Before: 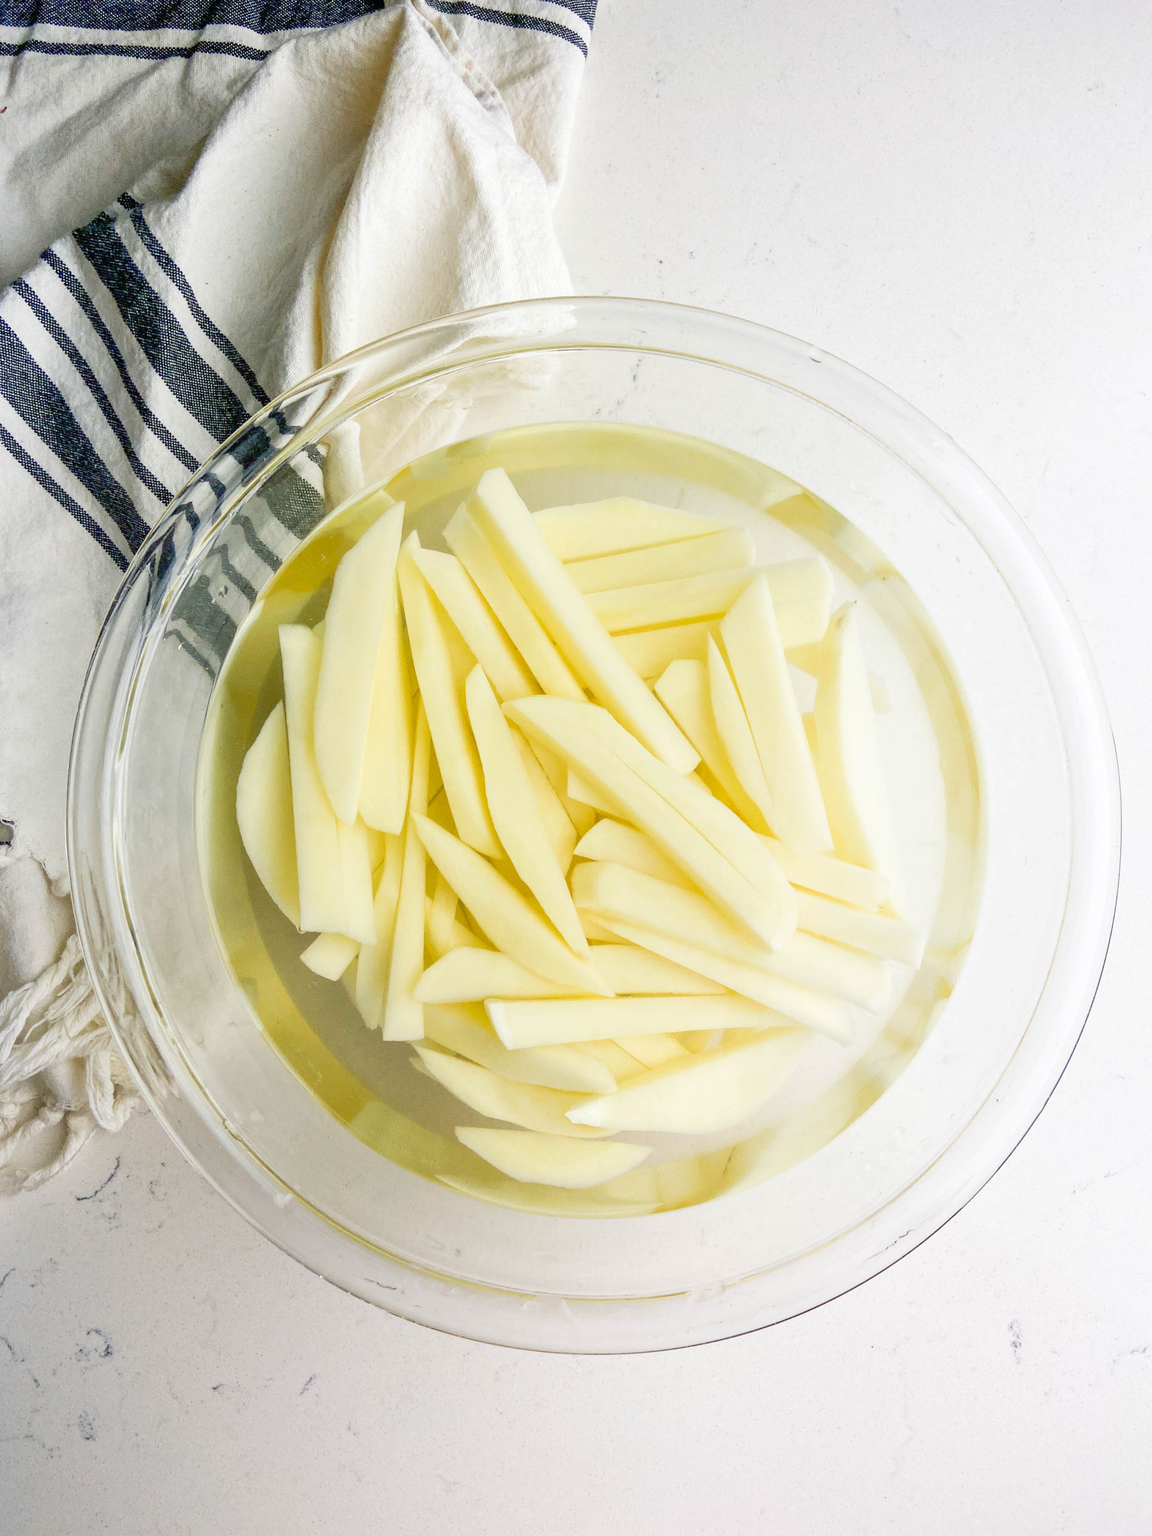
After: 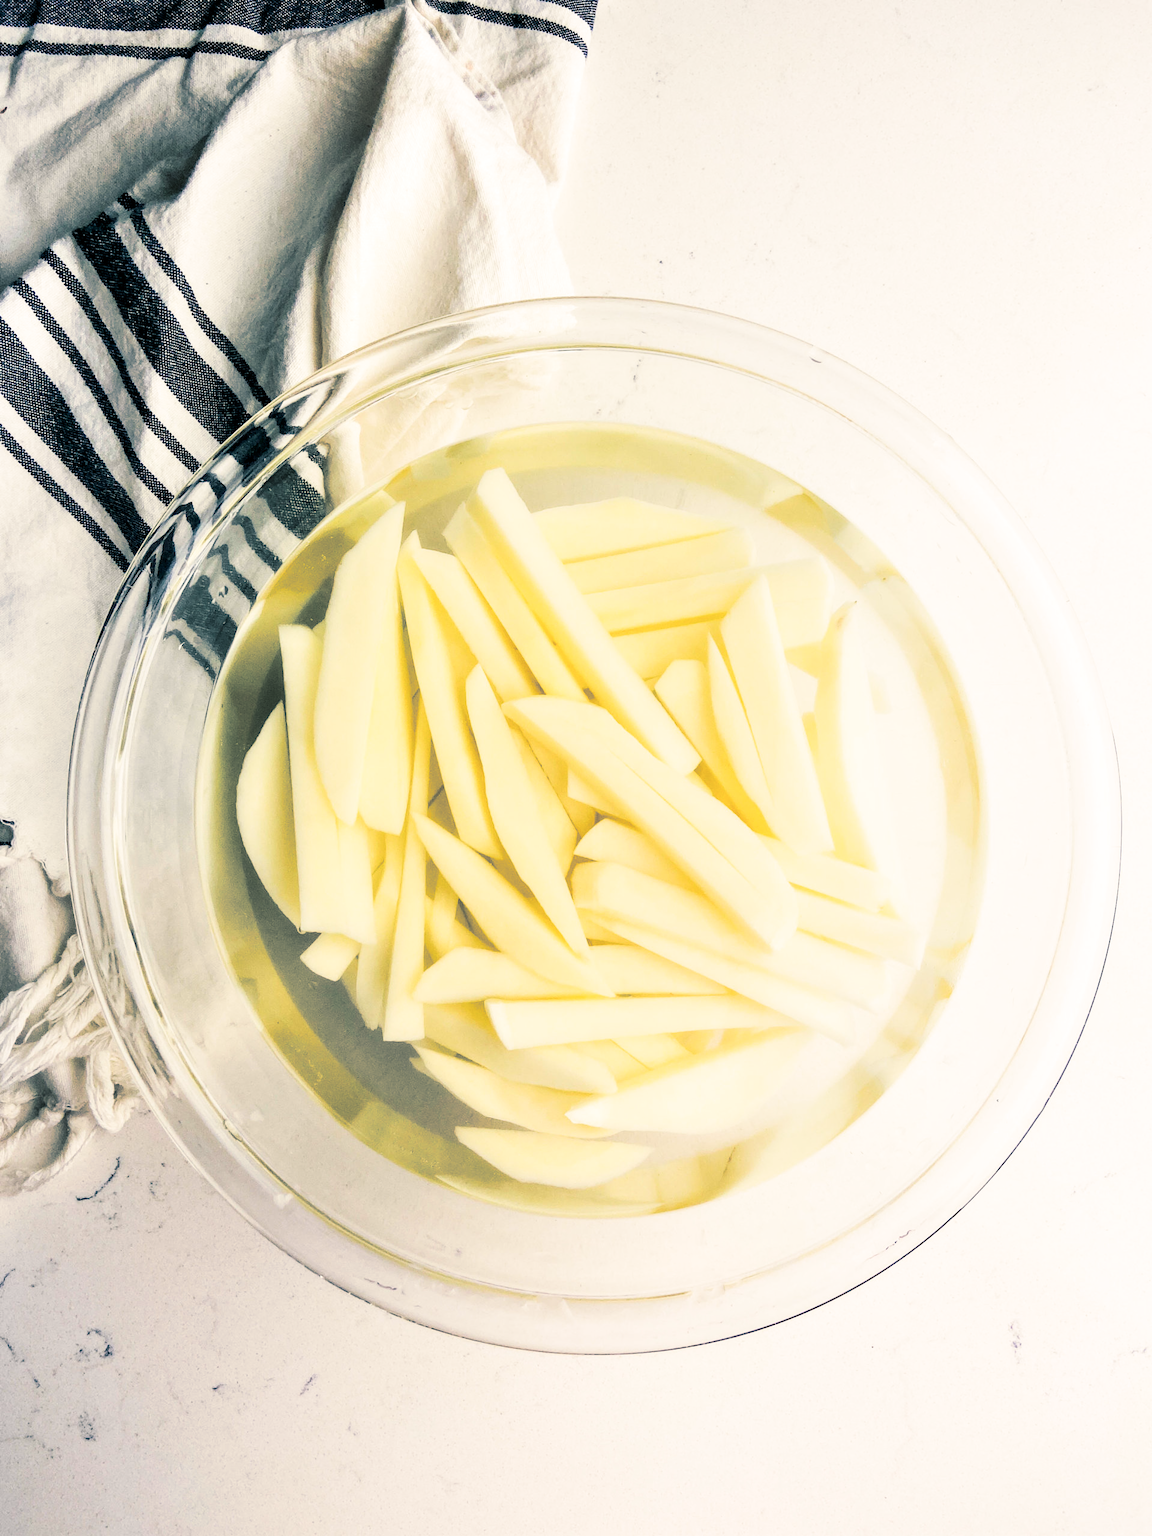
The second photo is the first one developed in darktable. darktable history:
split-toning: shadows › hue 205.2°, shadows › saturation 0.43, highlights › hue 54°, highlights › saturation 0.54
contrast equalizer: y [[0.514, 0.573, 0.581, 0.508, 0.5, 0.5], [0.5 ×6], [0.5 ×6], [0 ×6], [0 ×6]], mix 0.79
color balance rgb: shadows lift › hue 87.51°, highlights gain › chroma 1.62%, highlights gain › hue 55.1°, global offset › chroma 0.06%, global offset › hue 253.66°, linear chroma grading › global chroma 0.5%
contrast brightness saturation: contrast 0.28
